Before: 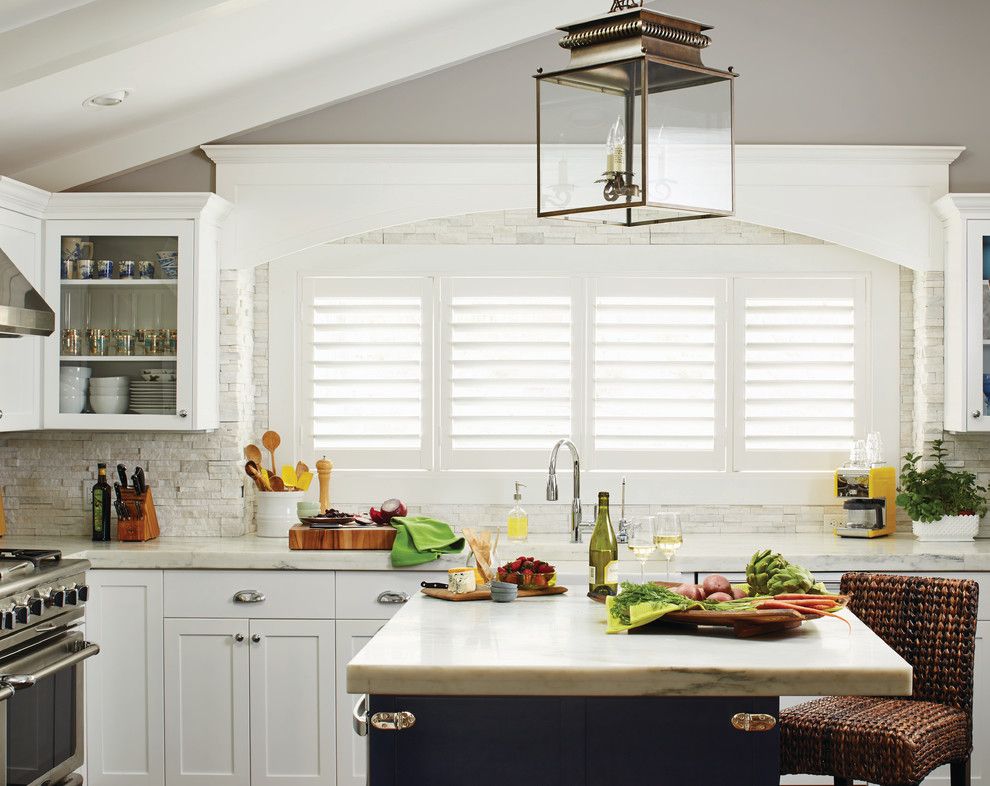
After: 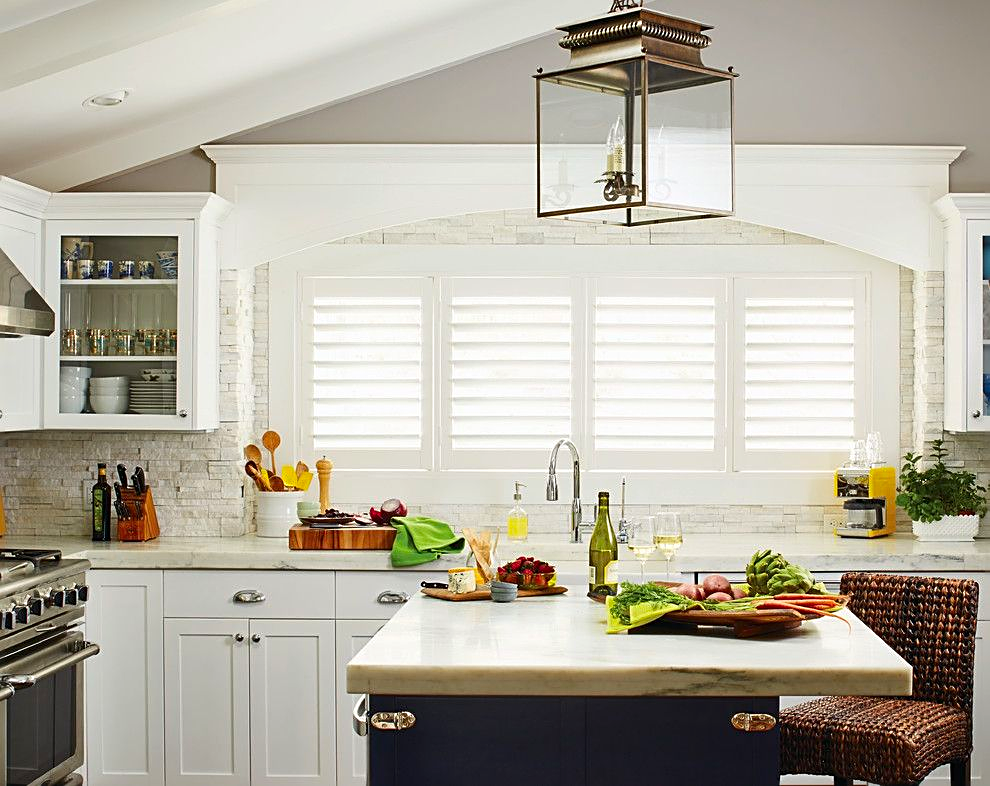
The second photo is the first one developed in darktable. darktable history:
sharpen: on, module defaults
contrast brightness saturation: contrast 0.092, saturation 0.283
